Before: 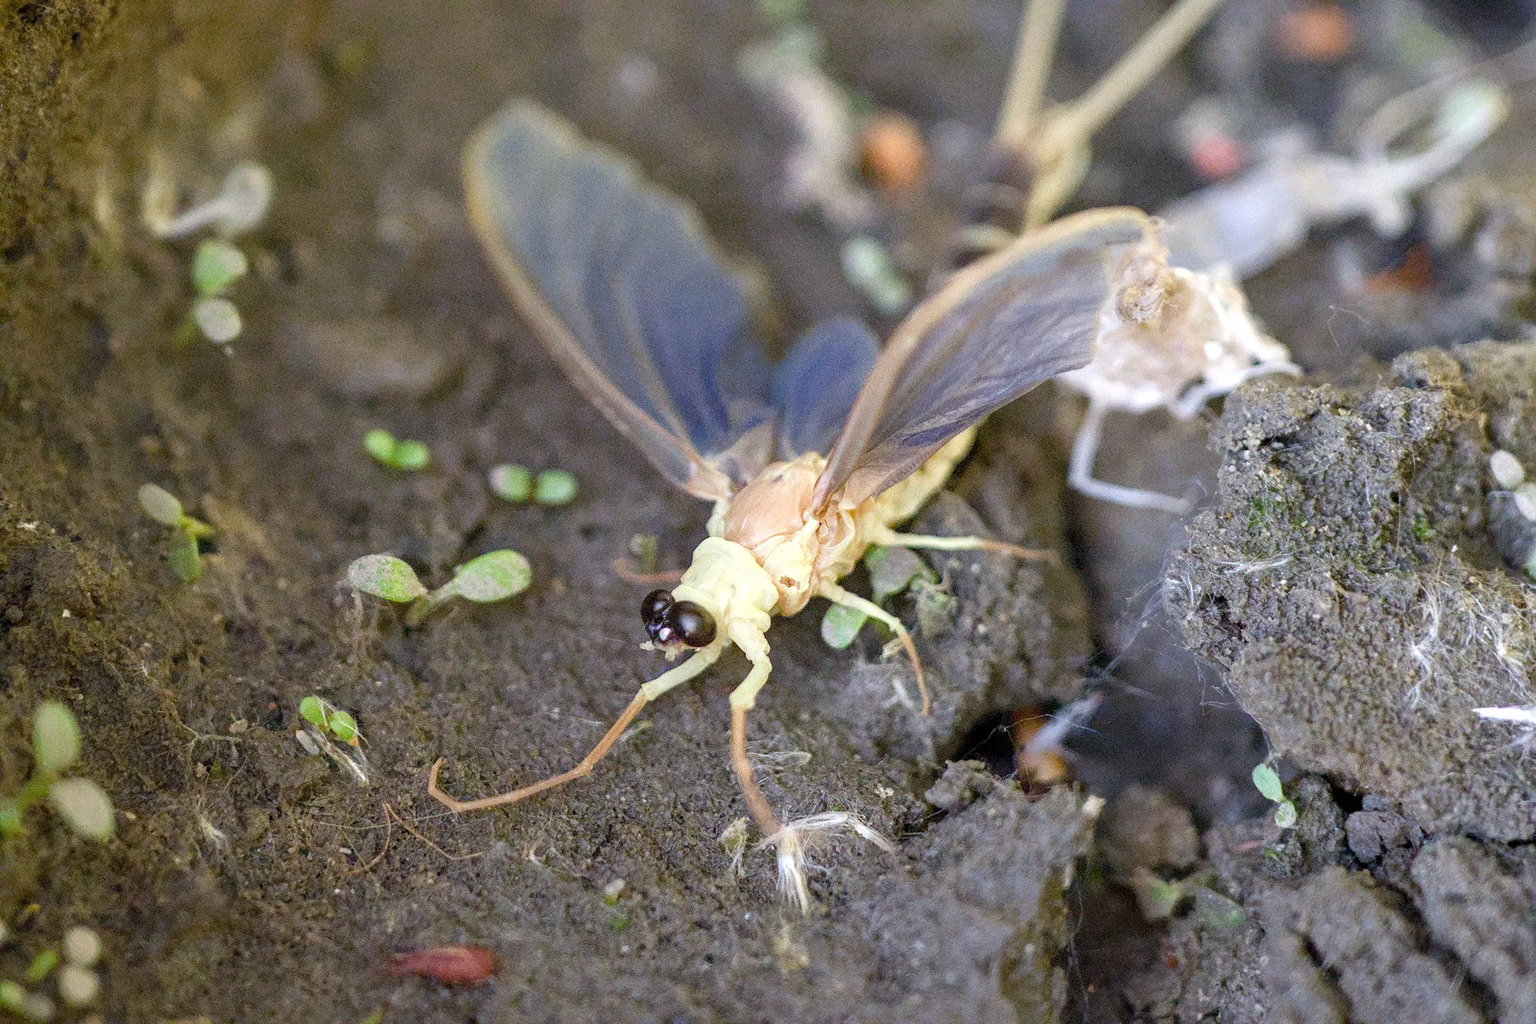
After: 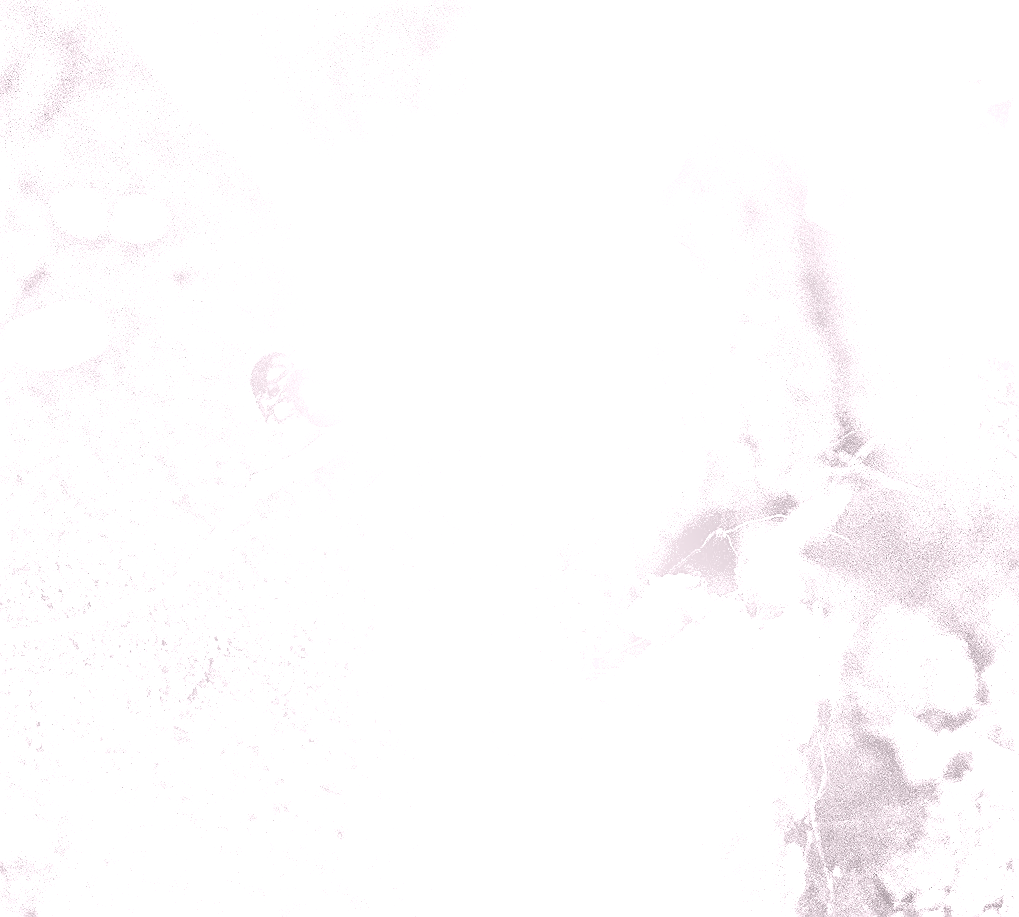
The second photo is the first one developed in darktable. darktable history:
sharpen: on, module defaults
shadows and highlights: soften with gaussian
crop and rotate: left 29.237%, top 31.152%, right 19.807%
exposure: black level correction 0, exposure 1.6 EV, compensate exposure bias true, compensate highlight preservation false
bloom: on, module defaults
colorize: hue 25.2°, saturation 83%, source mix 82%, lightness 79%, version 1
tone equalizer: -8 EV -0.417 EV, -7 EV -0.389 EV, -6 EV -0.333 EV, -5 EV -0.222 EV, -3 EV 0.222 EV, -2 EV 0.333 EV, -1 EV 0.389 EV, +0 EV 0.417 EV, edges refinement/feathering 500, mask exposure compensation -1.57 EV, preserve details no
